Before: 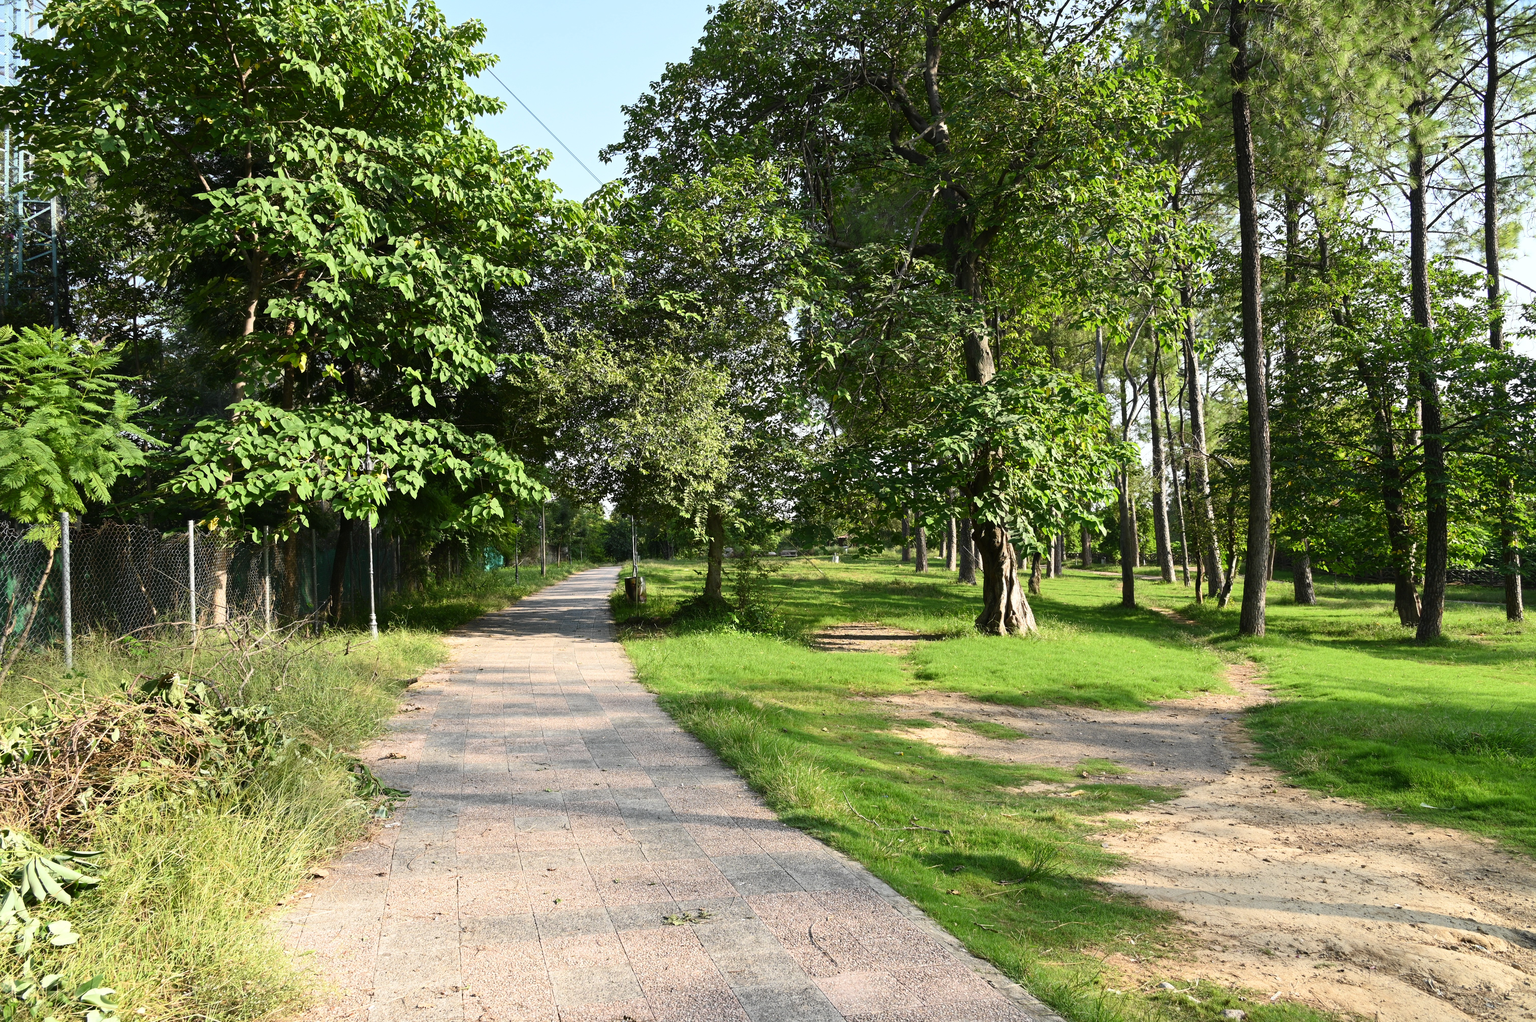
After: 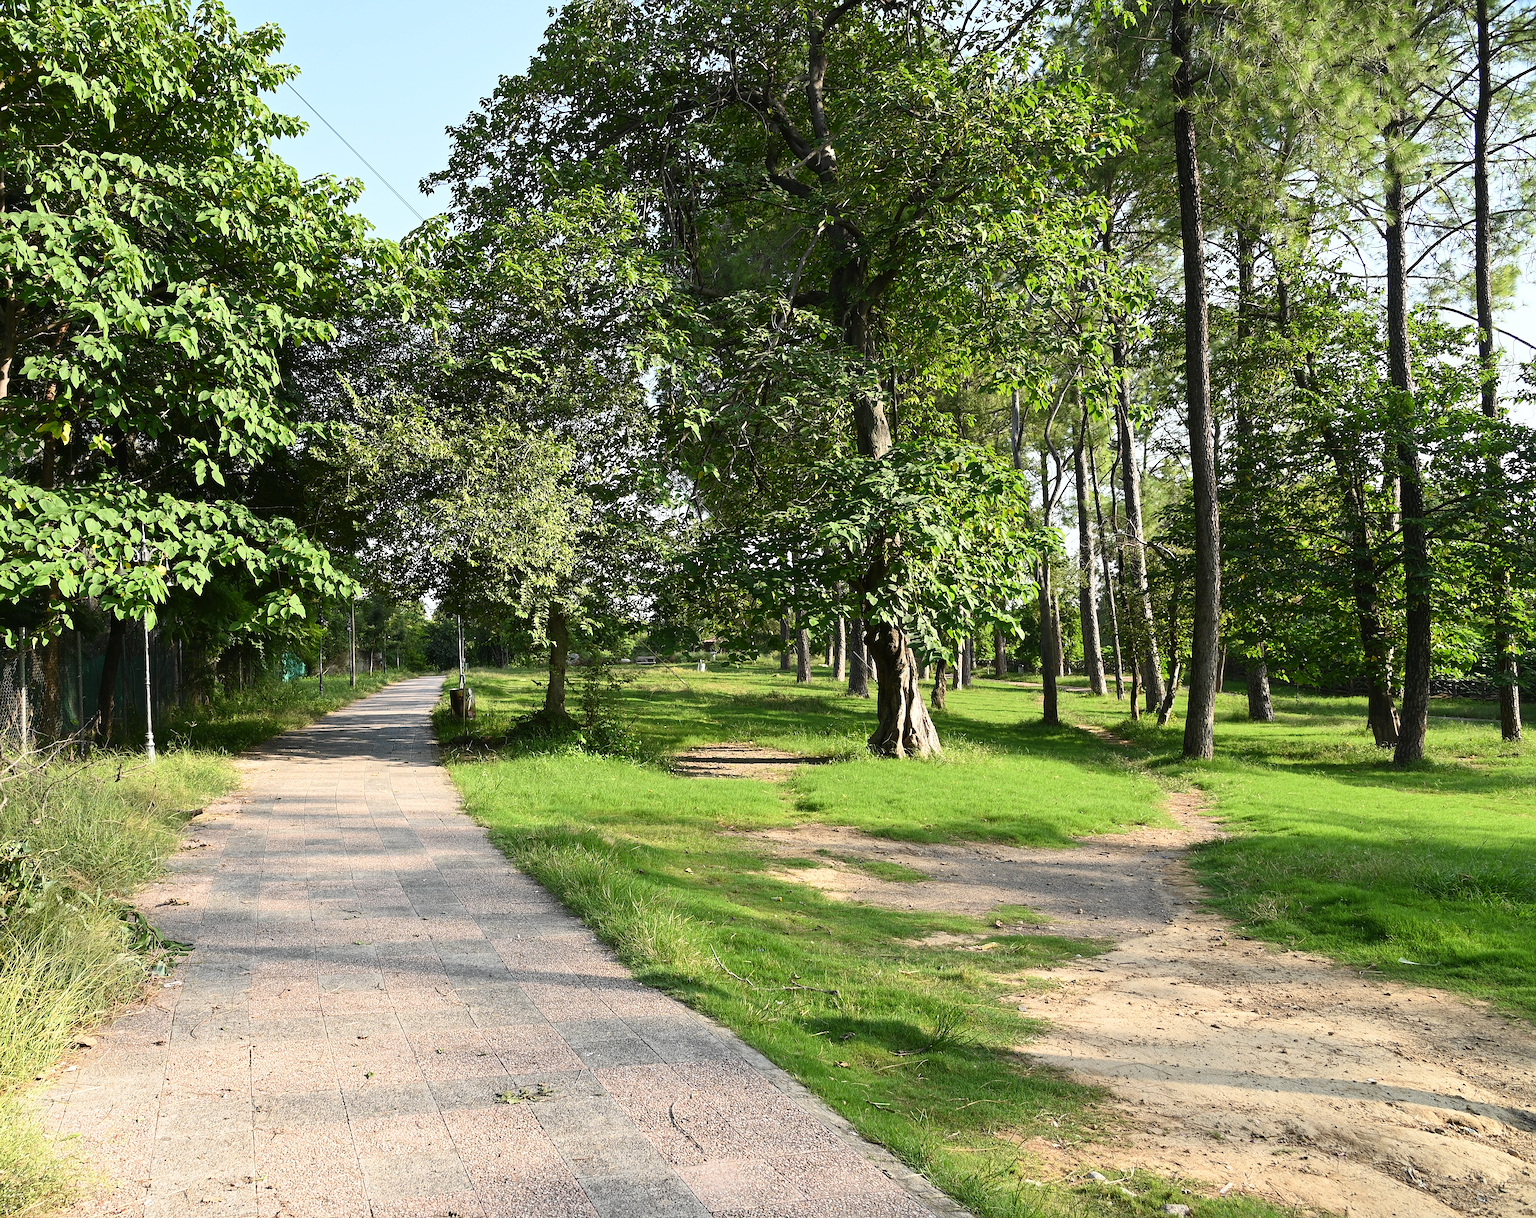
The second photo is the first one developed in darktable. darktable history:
rotate and perspective: automatic cropping original format, crop left 0, crop top 0
sharpen: on, module defaults
crop: left 16.145%
